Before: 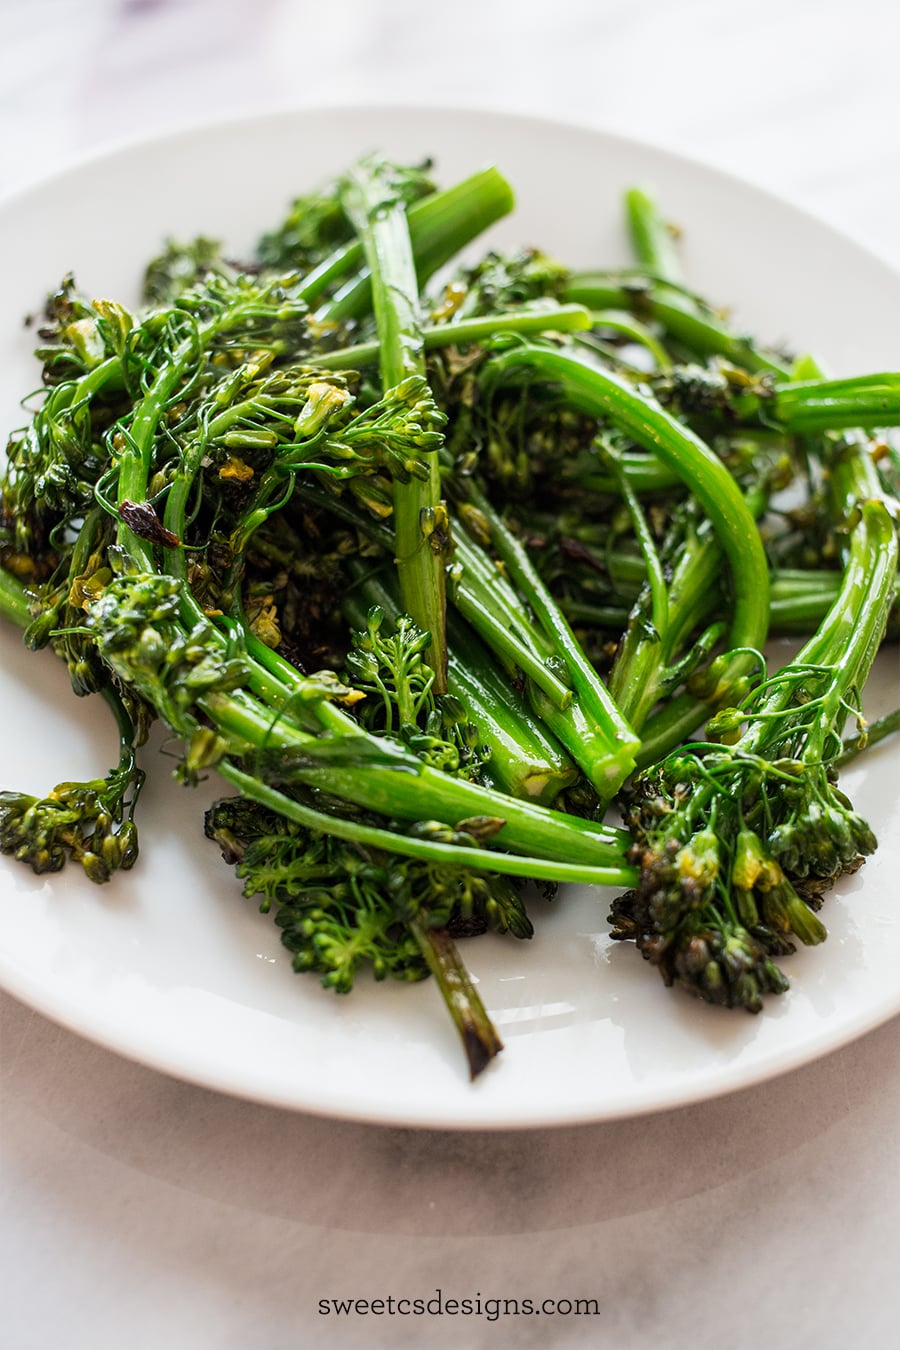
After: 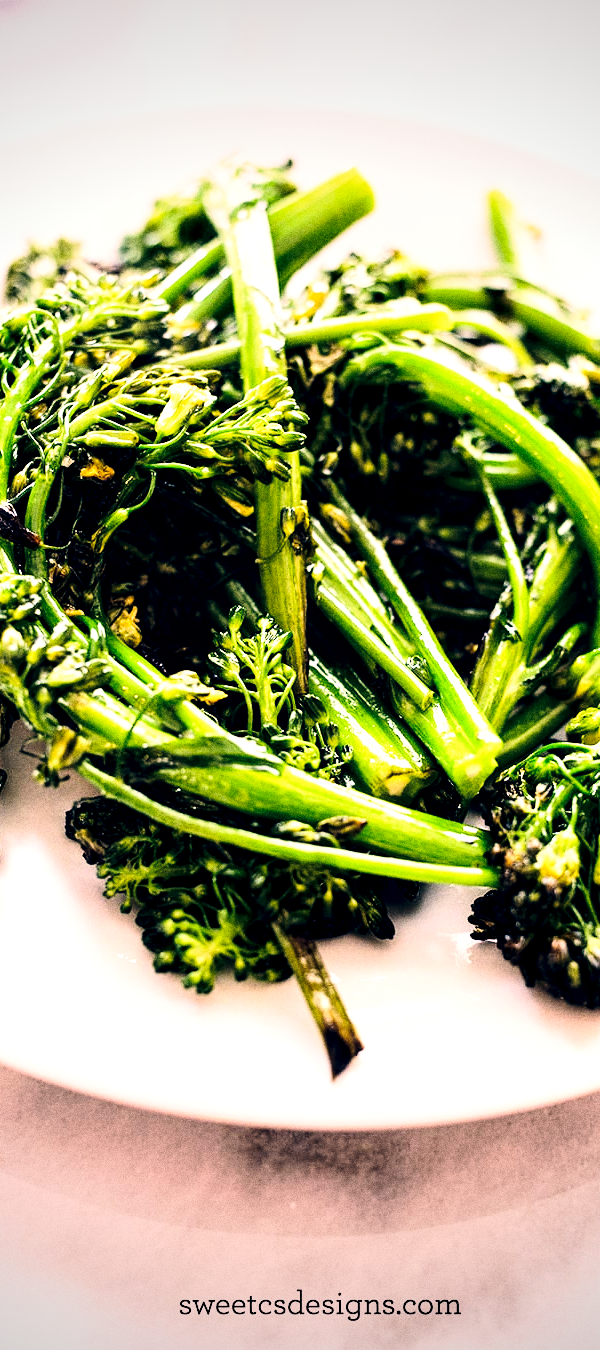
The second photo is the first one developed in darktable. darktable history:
raw chromatic aberrations: iterations once
hot pixels: on, module defaults
levels: levels [0, 0.498, 0.996]
contrast brightness saturation: contrast 0.04, saturation 0.07
base curve: curves: ch0 [(0, 0) (0.028, 0.03) (0.121, 0.232) (0.46, 0.748) (0.859, 0.968) (1, 1)], preserve colors none
exposure: black level correction 0.001, compensate highlight preservation false
velvia: strength 17%
vibrance: vibrance 14%
crop and rotate: left 15.446%, right 17.836%
color correction: highlights a* 14.46, highlights b* 5.85, shadows a* -5.53, shadows b* -15.24, saturation 0.85
vignetting: fall-off start 74.49%, fall-off radius 65.9%, brightness -0.628, saturation -0.68
local contrast: highlights 123%, shadows 126%, detail 140%, midtone range 0.254
grain: coarseness 9.61 ISO, strength 35.62%
tone curve: curves: ch0 [(0, 0) (0.288, 0.201) (0.683, 0.793) (1, 1)], color space Lab, linked channels, preserve colors none
